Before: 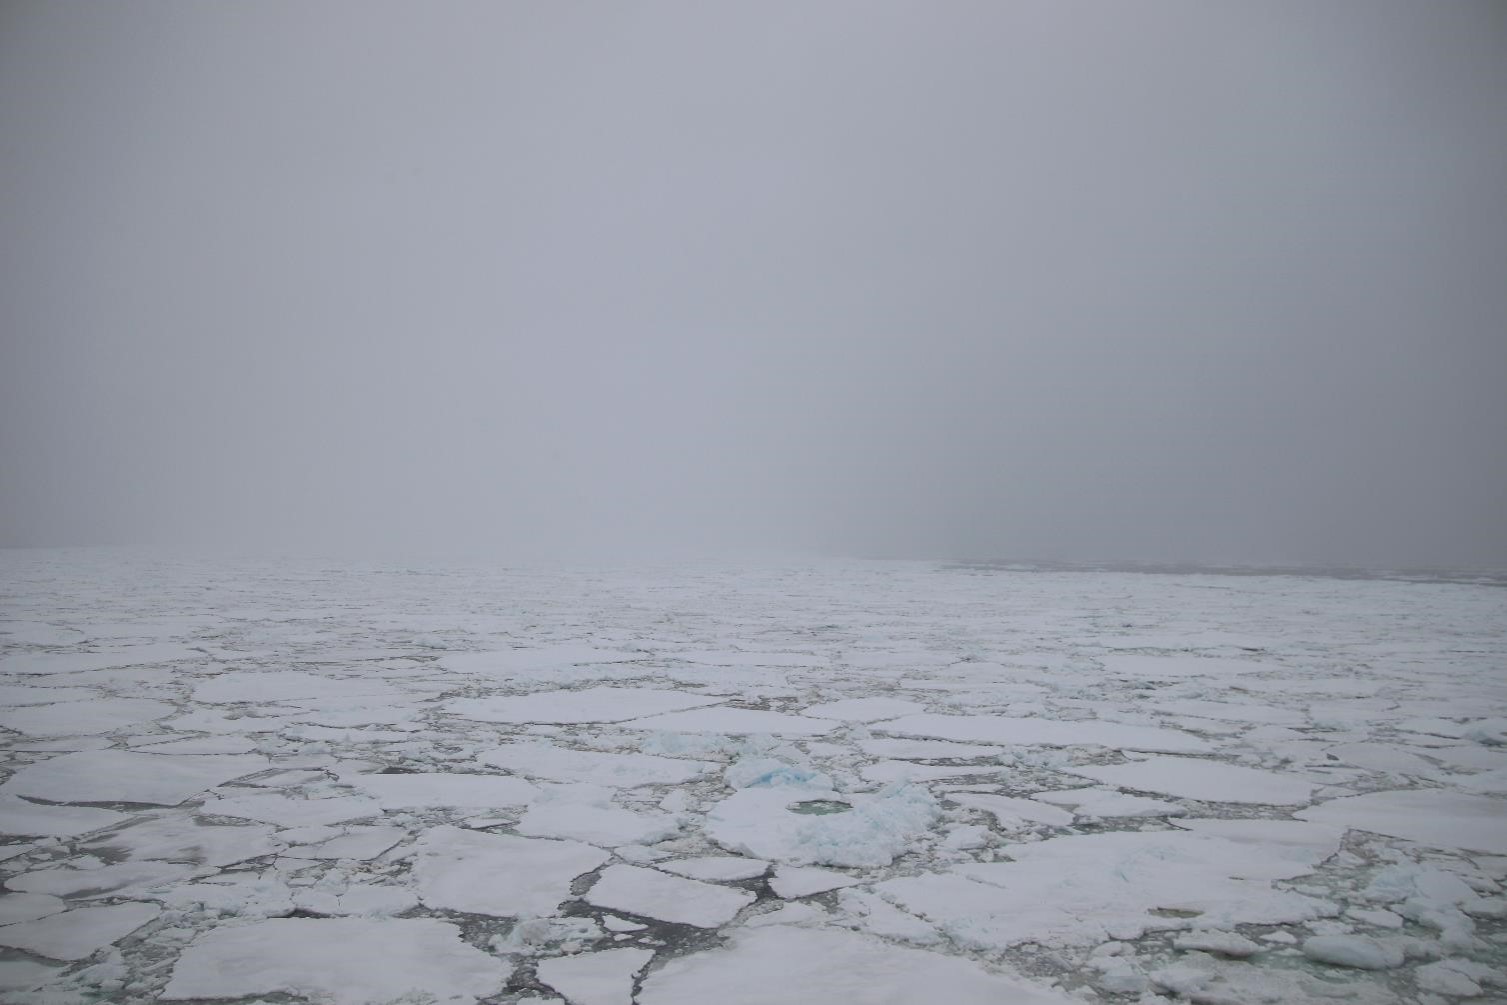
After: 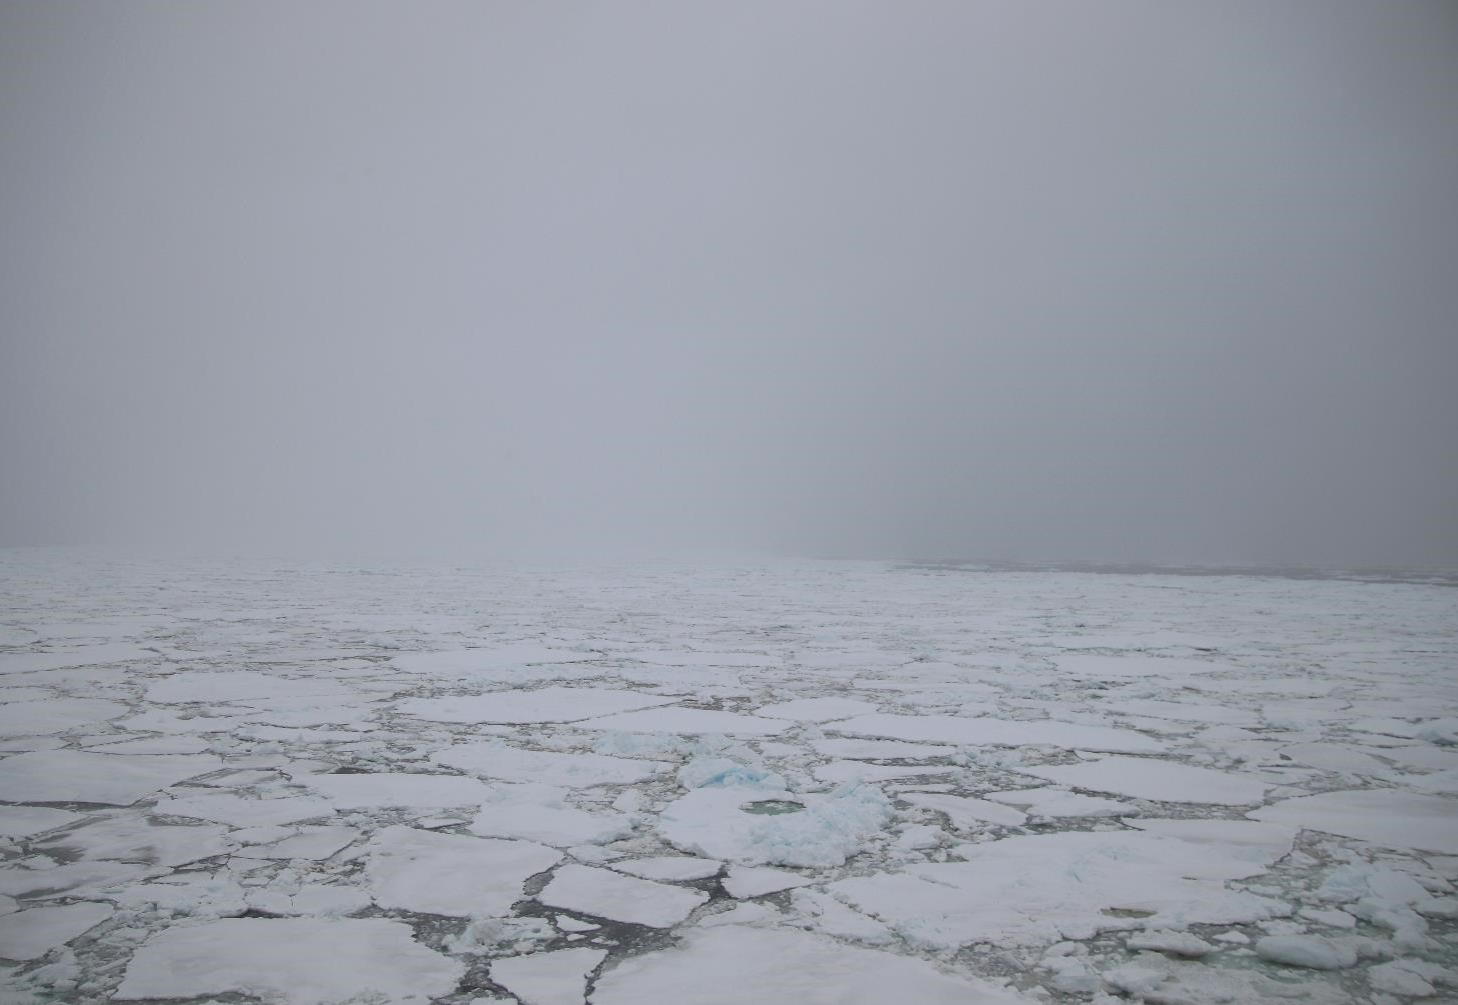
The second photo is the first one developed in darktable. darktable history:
crop and rotate: left 3.238%
white balance: emerald 1
